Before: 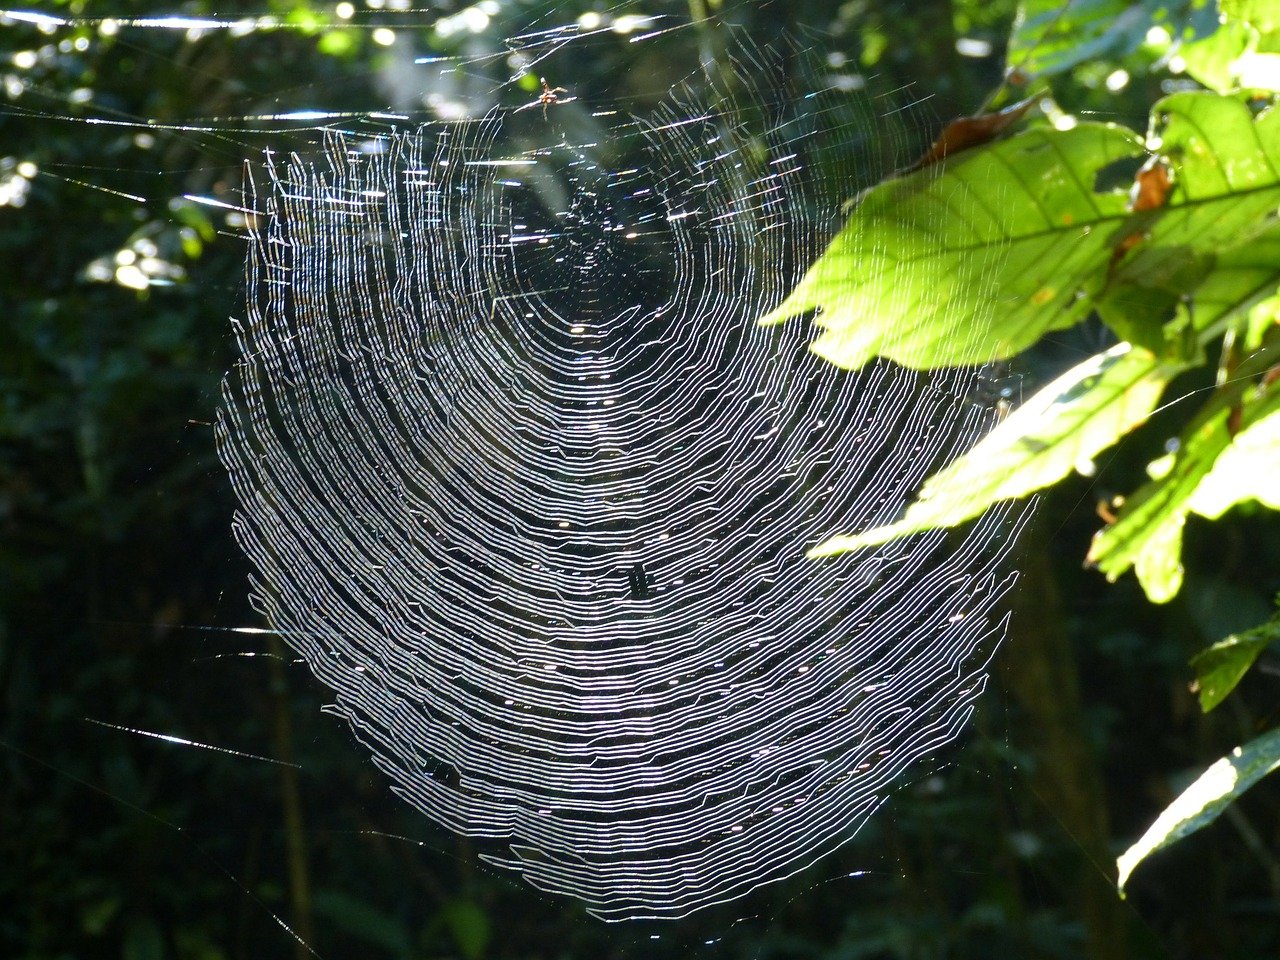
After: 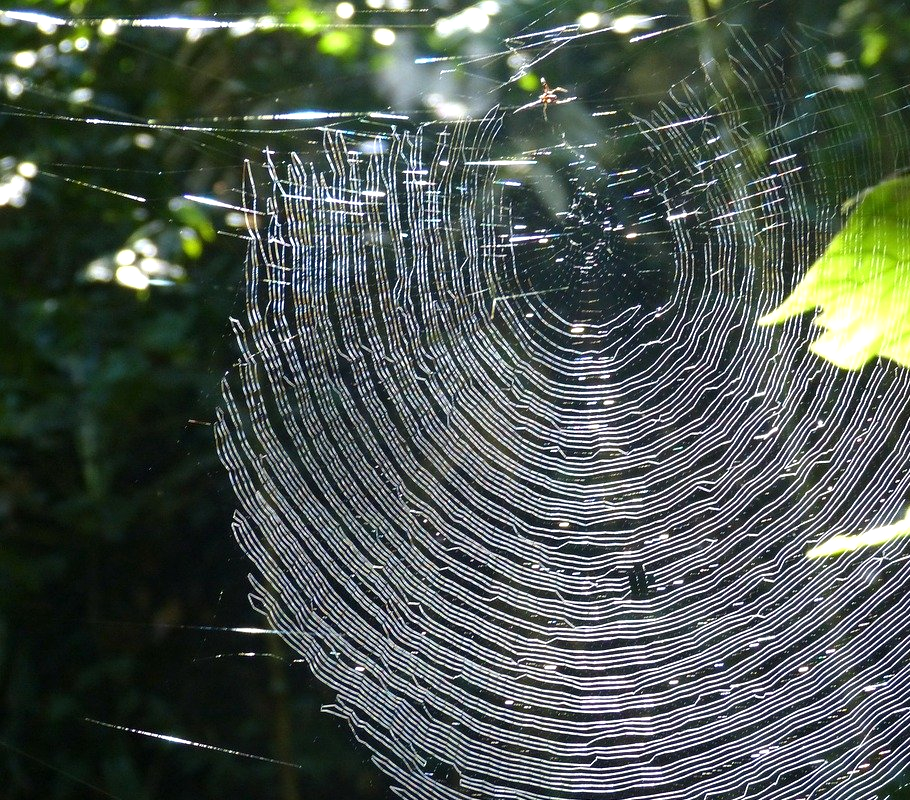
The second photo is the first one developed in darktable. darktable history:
crop: right 28.885%, bottom 16.626%
exposure: exposure 0.258 EV, compensate highlight preservation false
